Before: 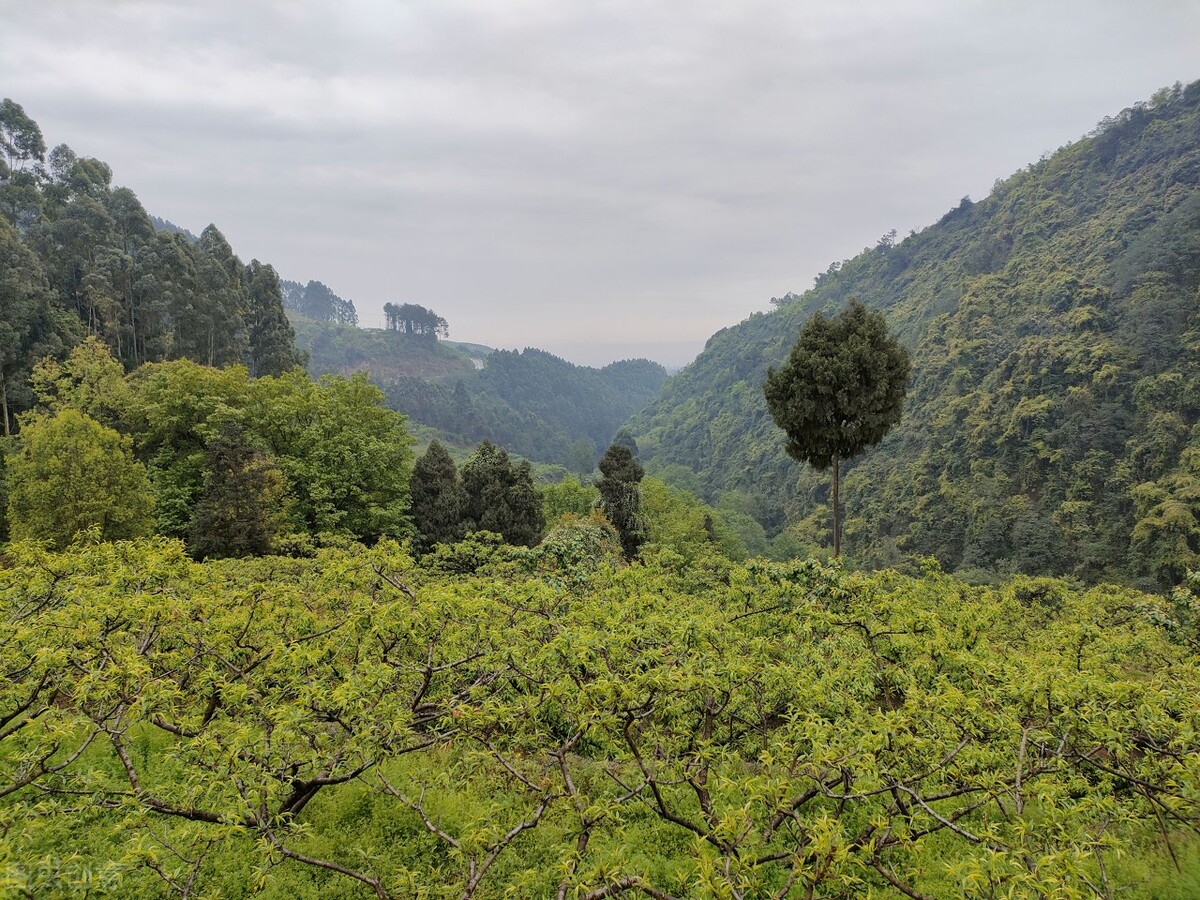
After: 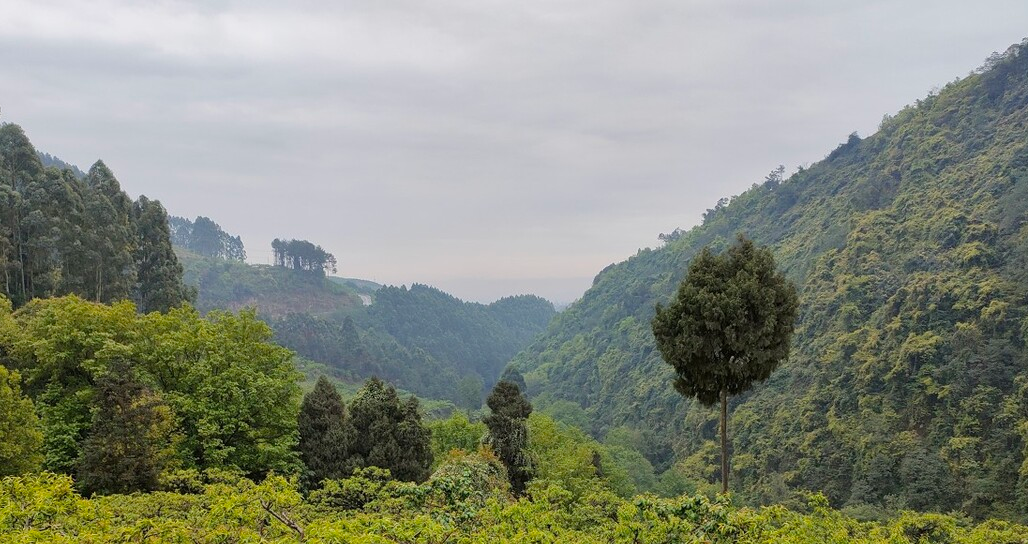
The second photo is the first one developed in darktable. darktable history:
crop and rotate: left 9.345%, top 7.22%, right 4.982%, bottom 32.331%
color balance: mode lift, gamma, gain (sRGB)
